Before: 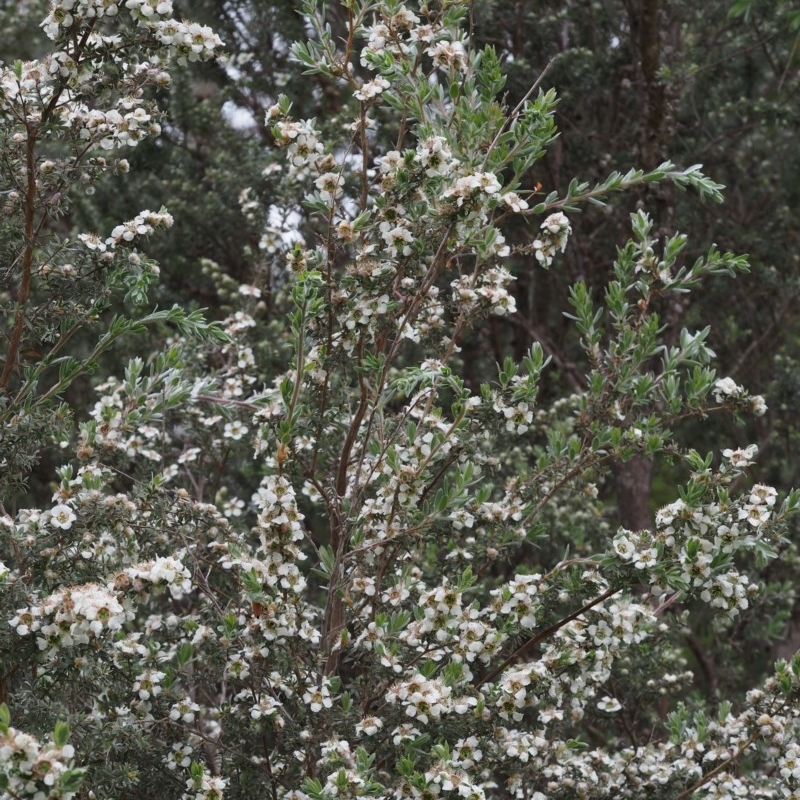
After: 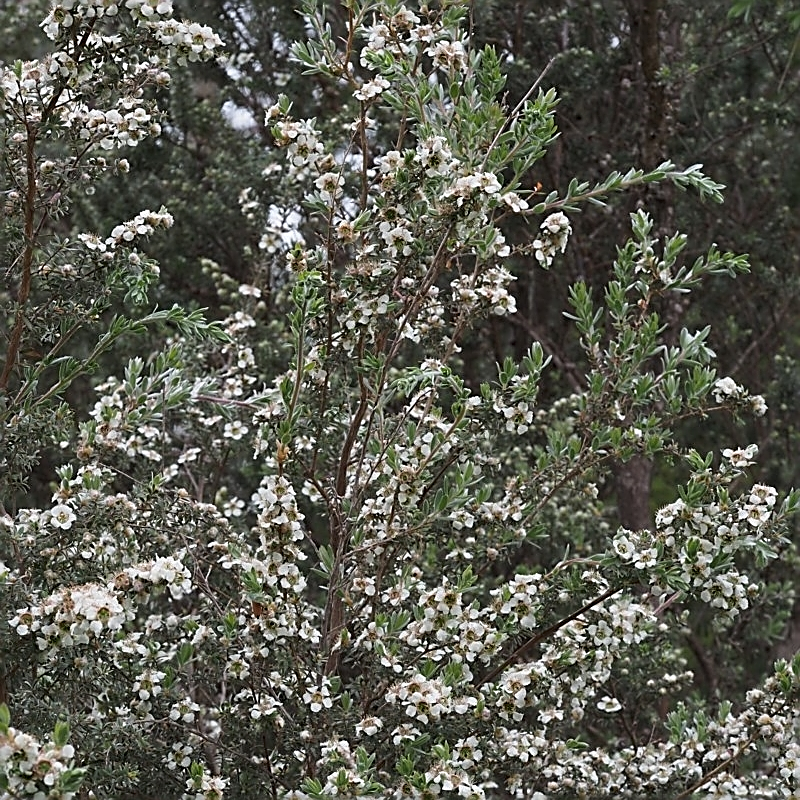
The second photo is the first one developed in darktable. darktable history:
sharpen: radius 1.674, amount 1.291
